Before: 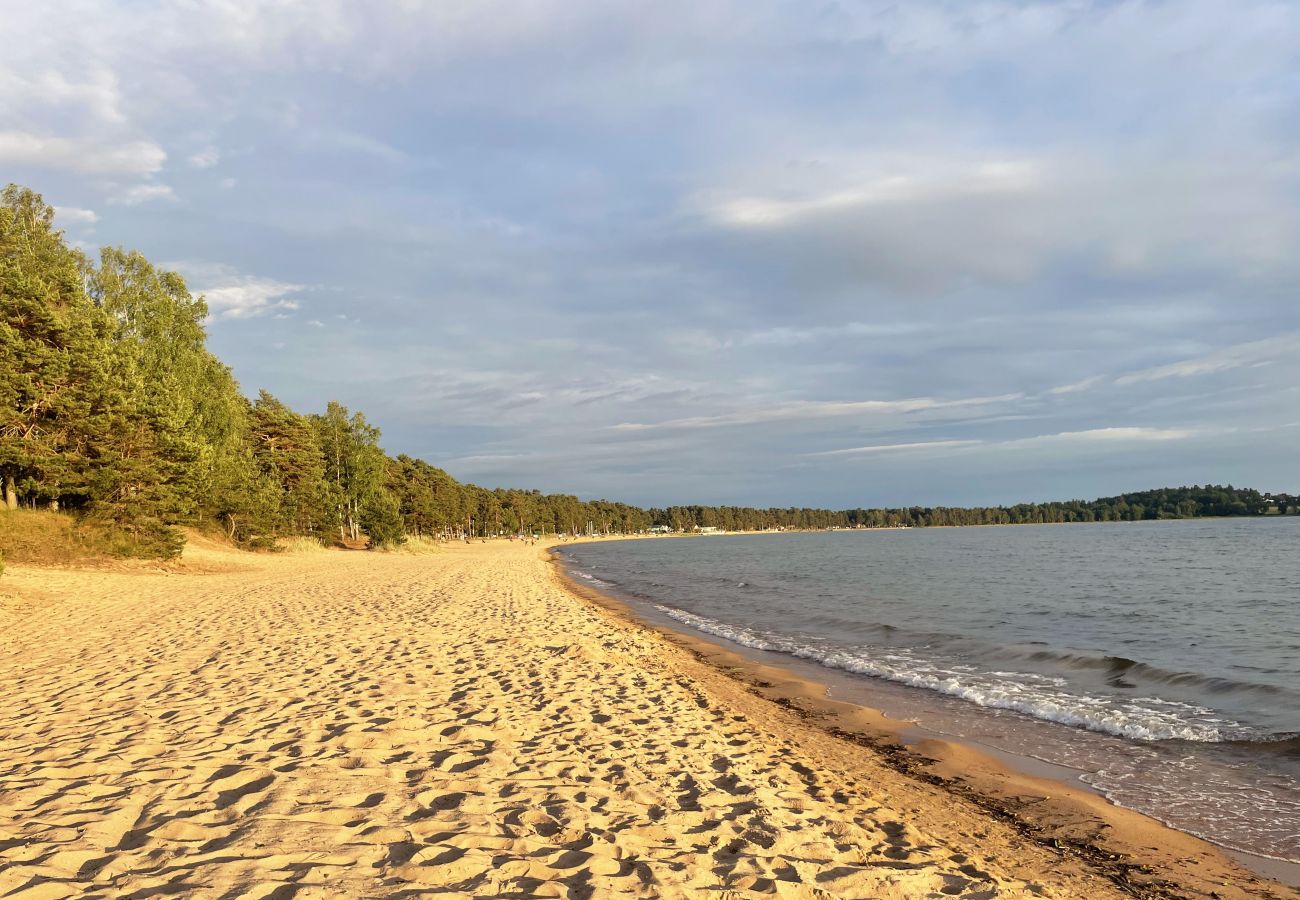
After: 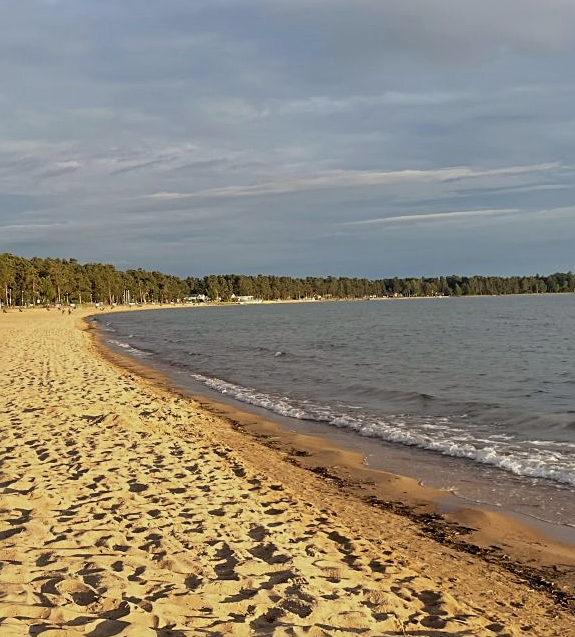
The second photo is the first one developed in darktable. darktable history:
crop: left 35.639%, top 25.744%, right 20.106%, bottom 3.383%
exposure: exposure -0.421 EV, compensate highlight preservation false
sharpen: radius 2.203, amount 0.381, threshold 0.026
